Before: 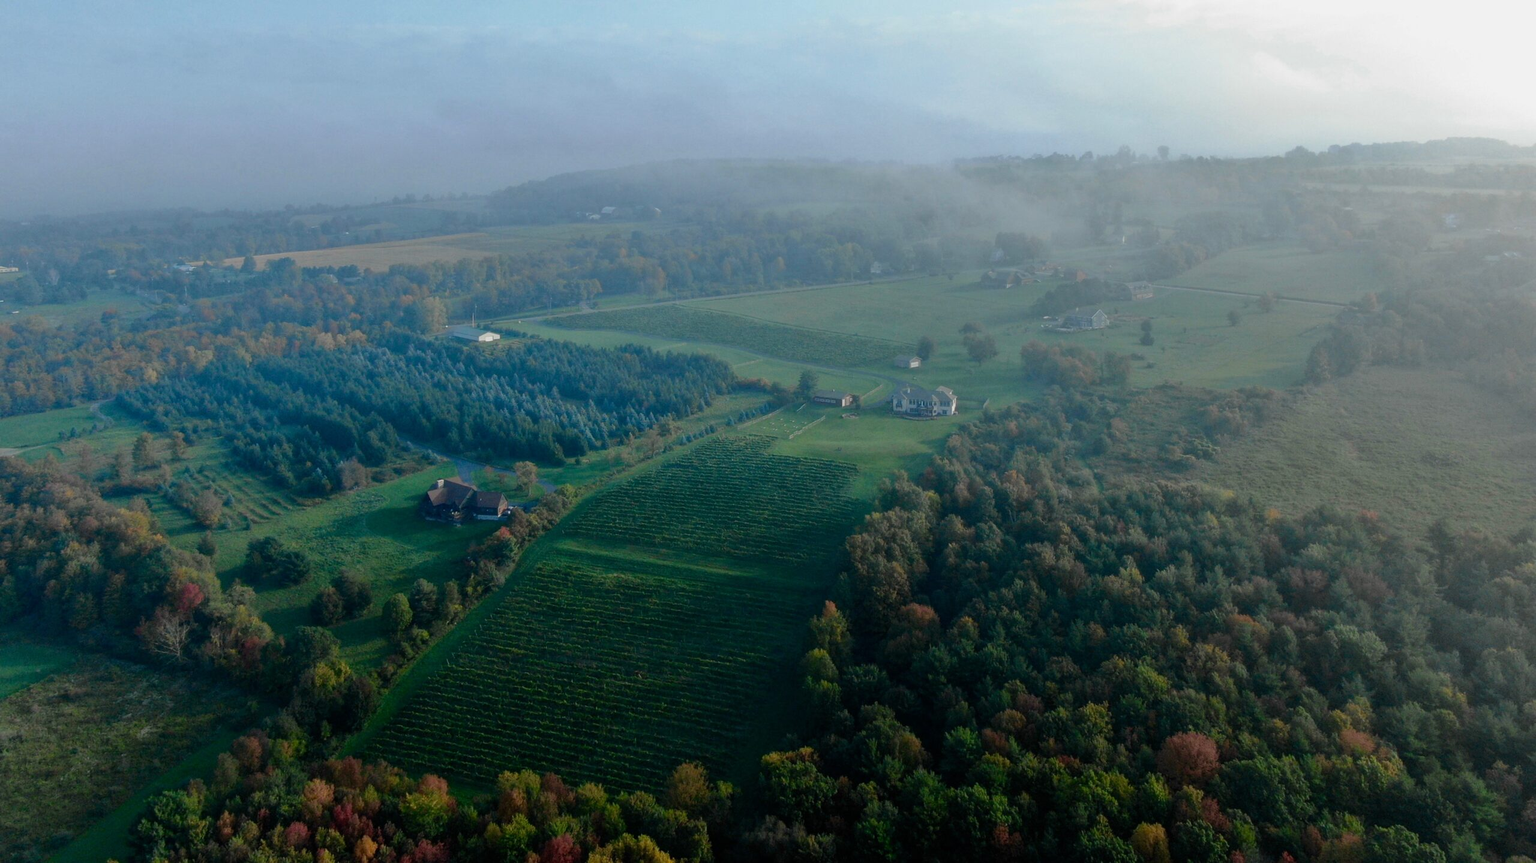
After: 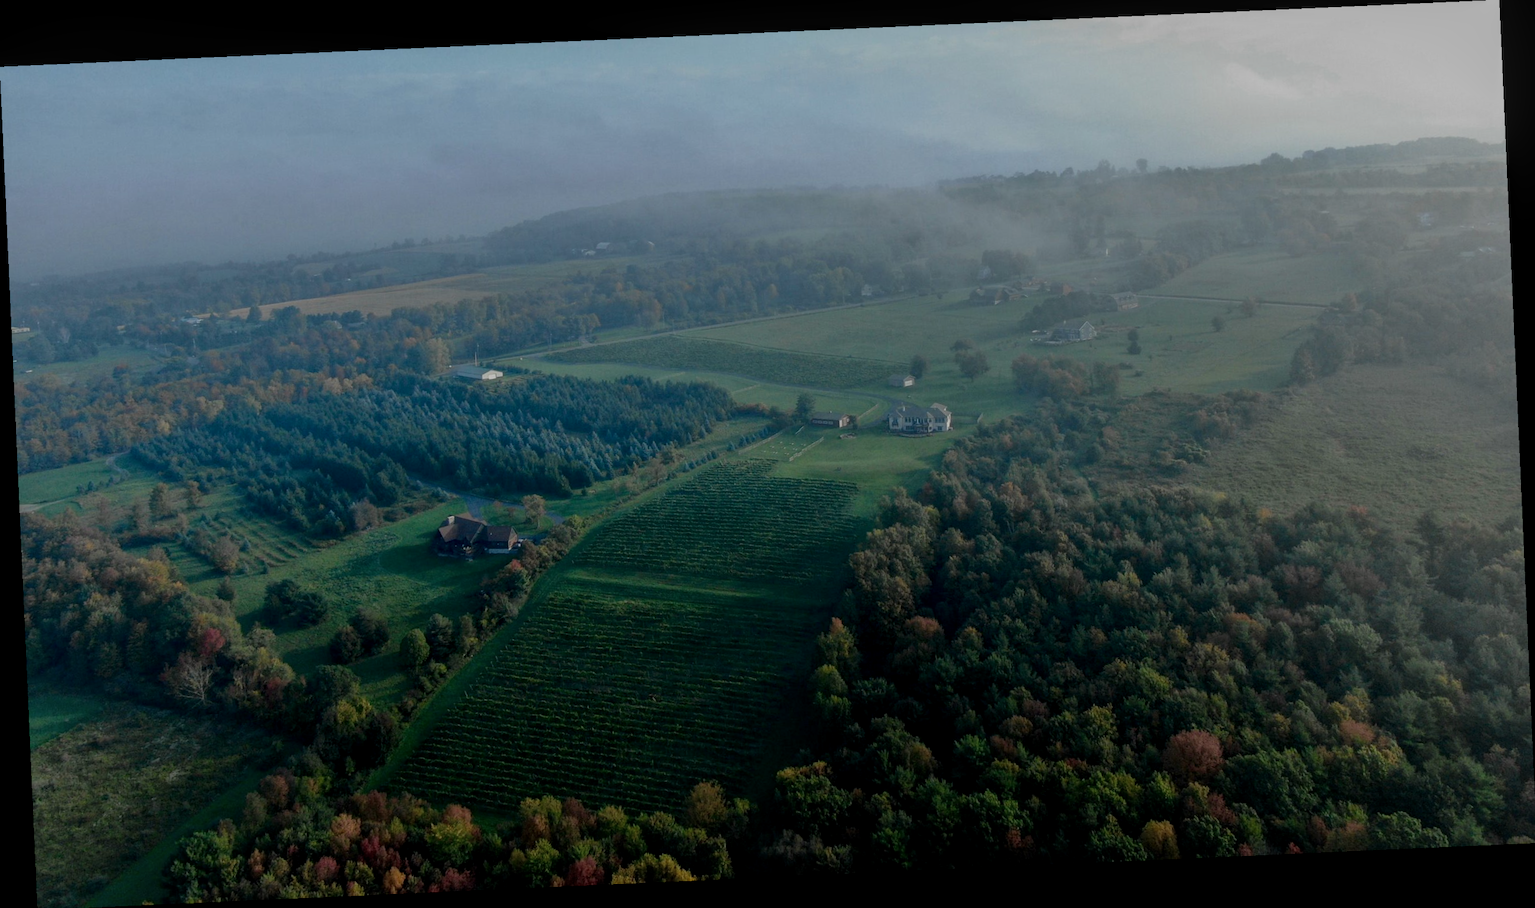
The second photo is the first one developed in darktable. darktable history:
rotate and perspective: rotation -2.56°, automatic cropping off
exposure: compensate exposure bias true, compensate highlight preservation false
local contrast: detail 130%
